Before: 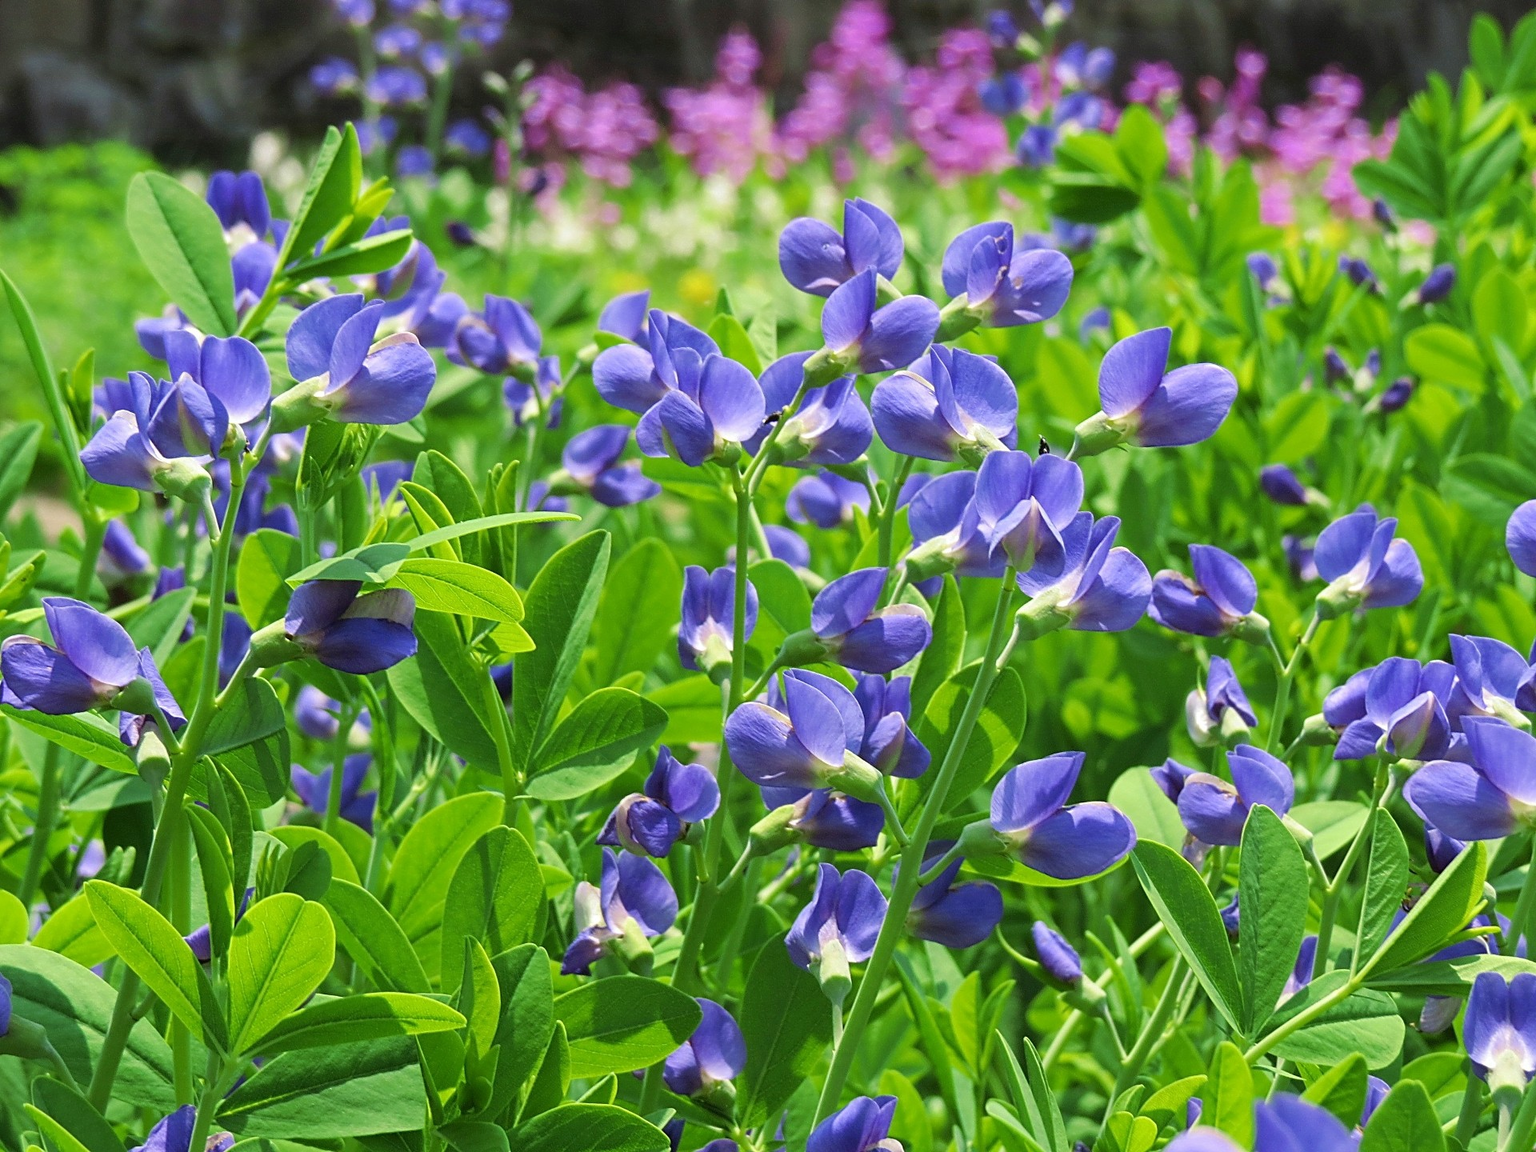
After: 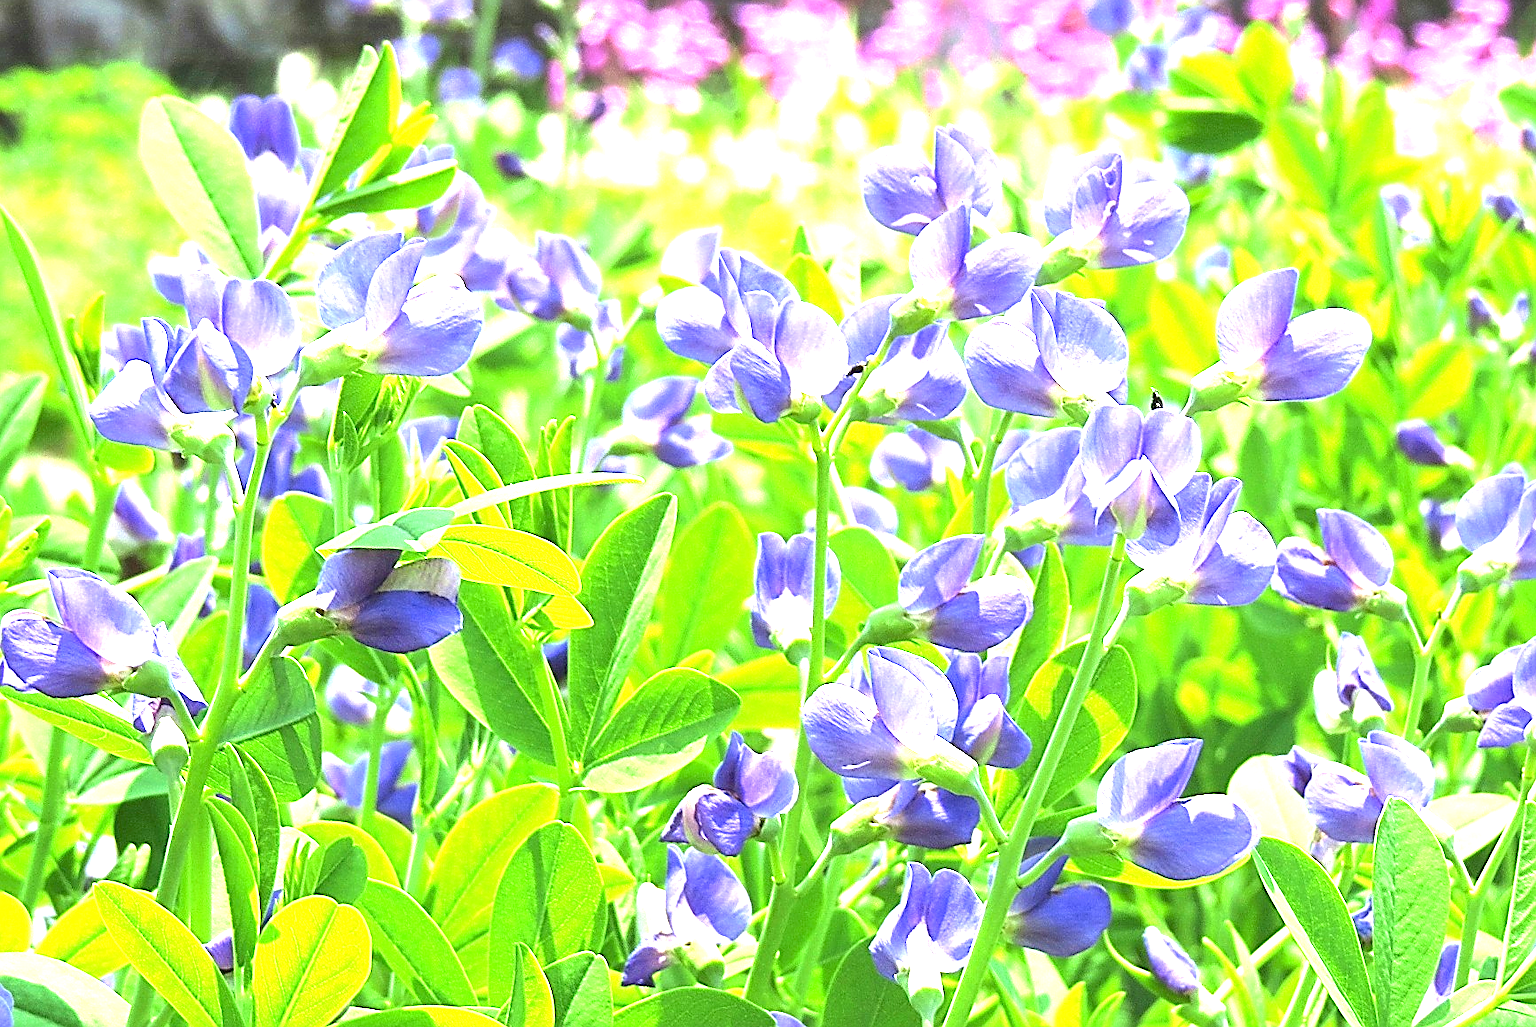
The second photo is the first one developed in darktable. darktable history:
sharpen: on, module defaults
crop: top 7.404%, right 9.738%, bottom 12.094%
exposure: black level correction 0, exposure 2.09 EV, compensate highlight preservation false
